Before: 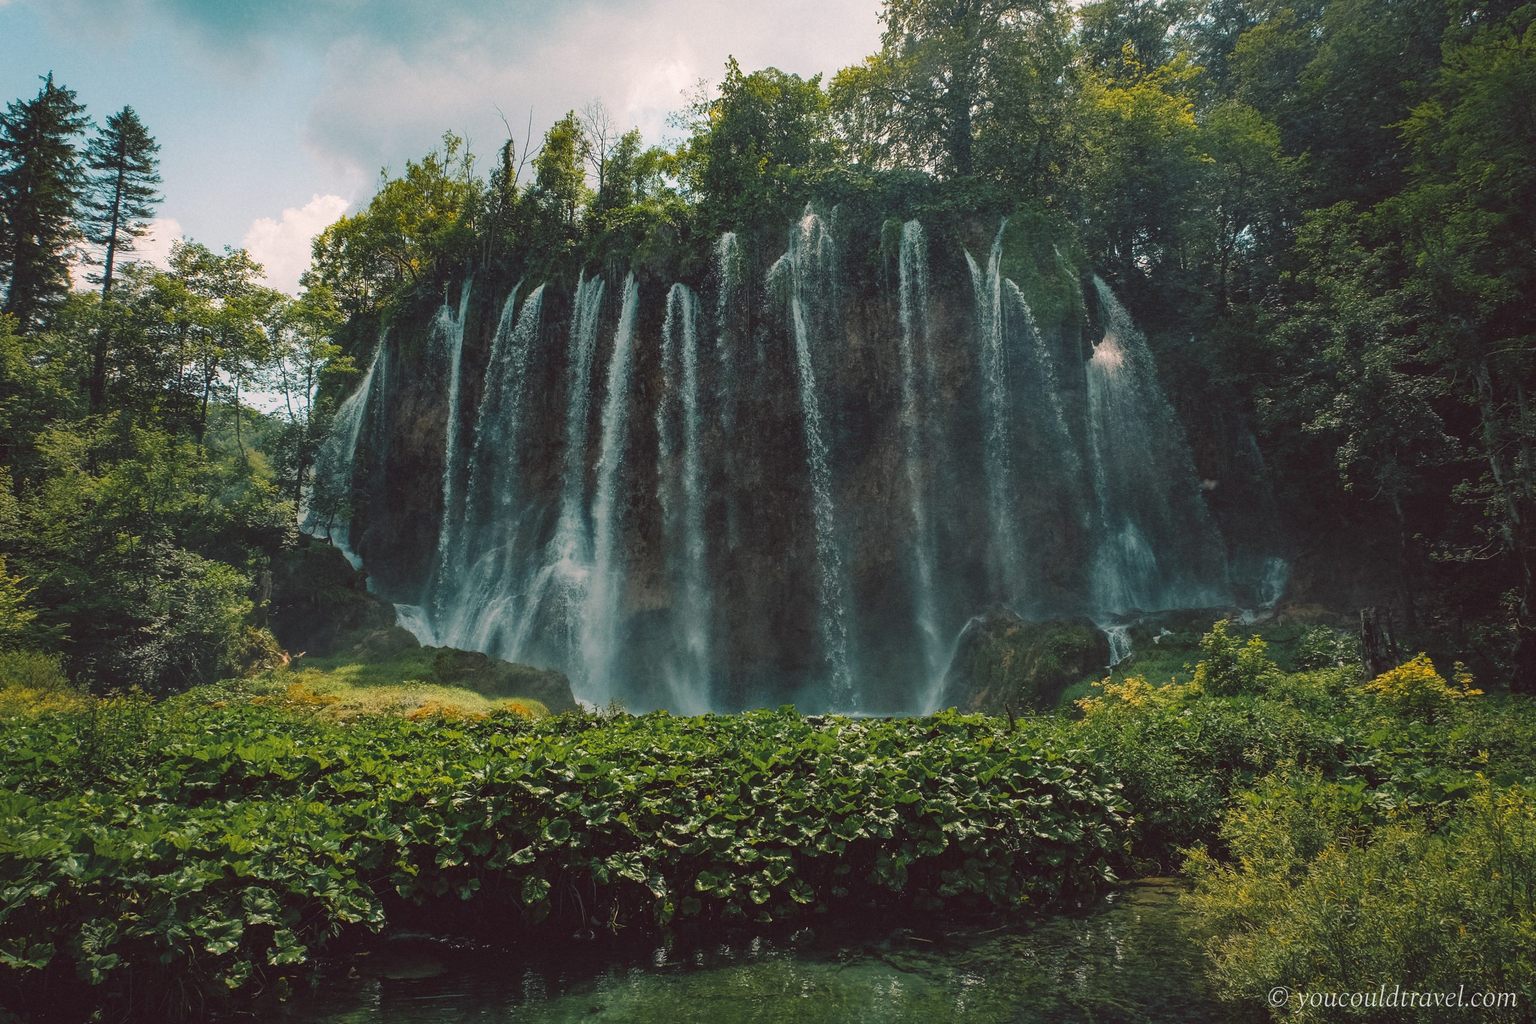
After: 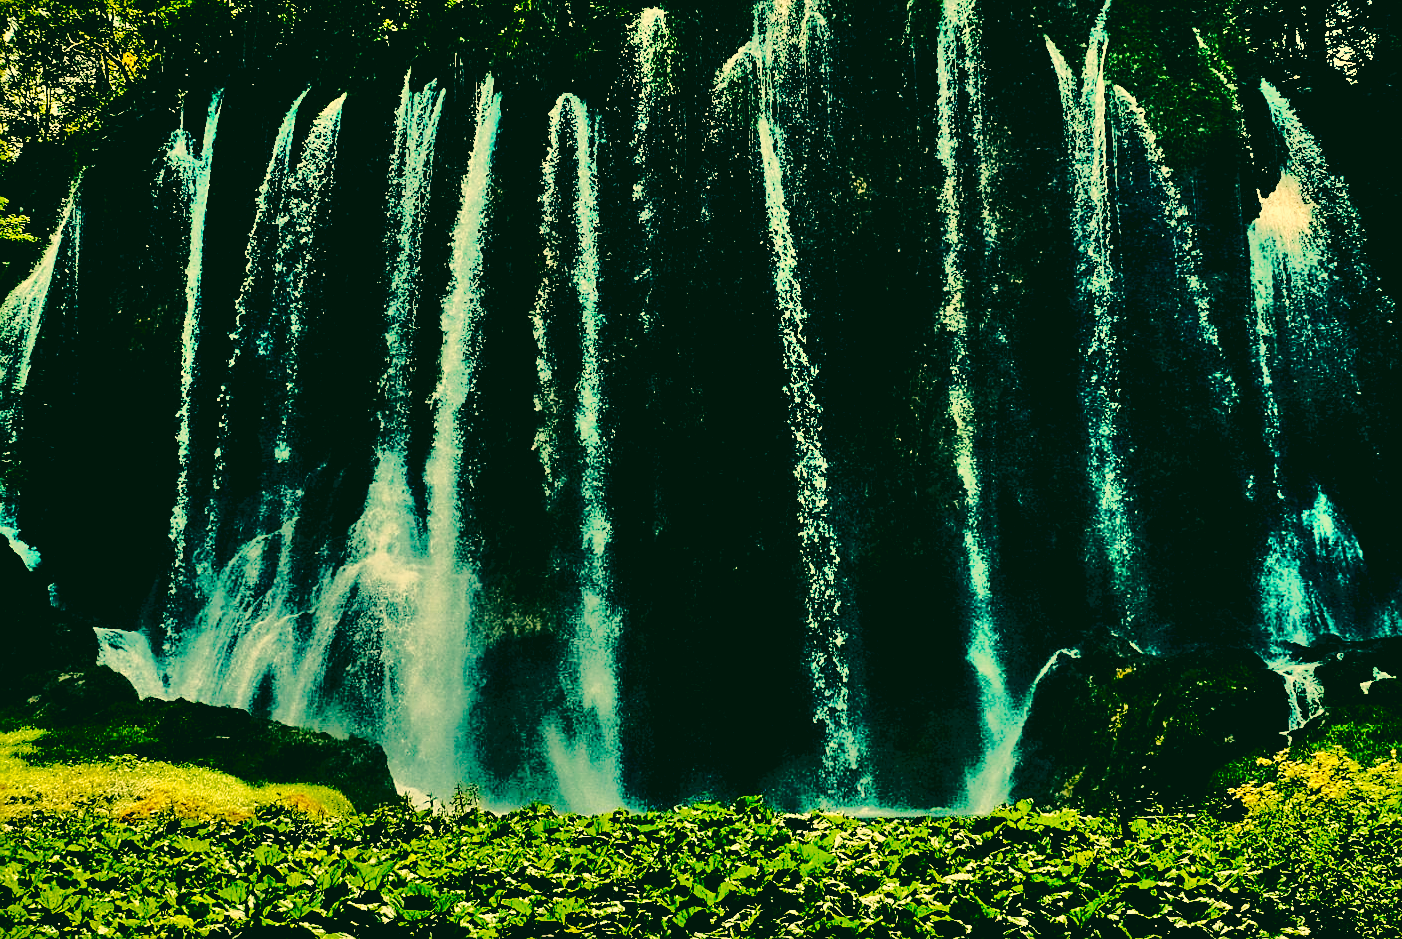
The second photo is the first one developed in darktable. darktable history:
tone equalizer: -8 EV -1.84 EV, -7 EV -1.2 EV, -6 EV -1.64 EV, edges refinement/feathering 500, mask exposure compensation -1.57 EV, preserve details no
sharpen: on, module defaults
exposure: black level correction 0.057, compensate highlight preservation false
shadows and highlights: radius 101.98, shadows 50.75, highlights -65.13, soften with gaussian
base curve: curves: ch0 [(0, 0) (0.032, 0.037) (0.105, 0.228) (0.435, 0.76) (0.856, 0.983) (1, 1)], preserve colors none
color correction: highlights a* 2.19, highlights b* 34.37, shadows a* -36.68, shadows b* -5.94
crop and rotate: left 21.959%, top 22.206%, right 23.268%, bottom 22.746%
